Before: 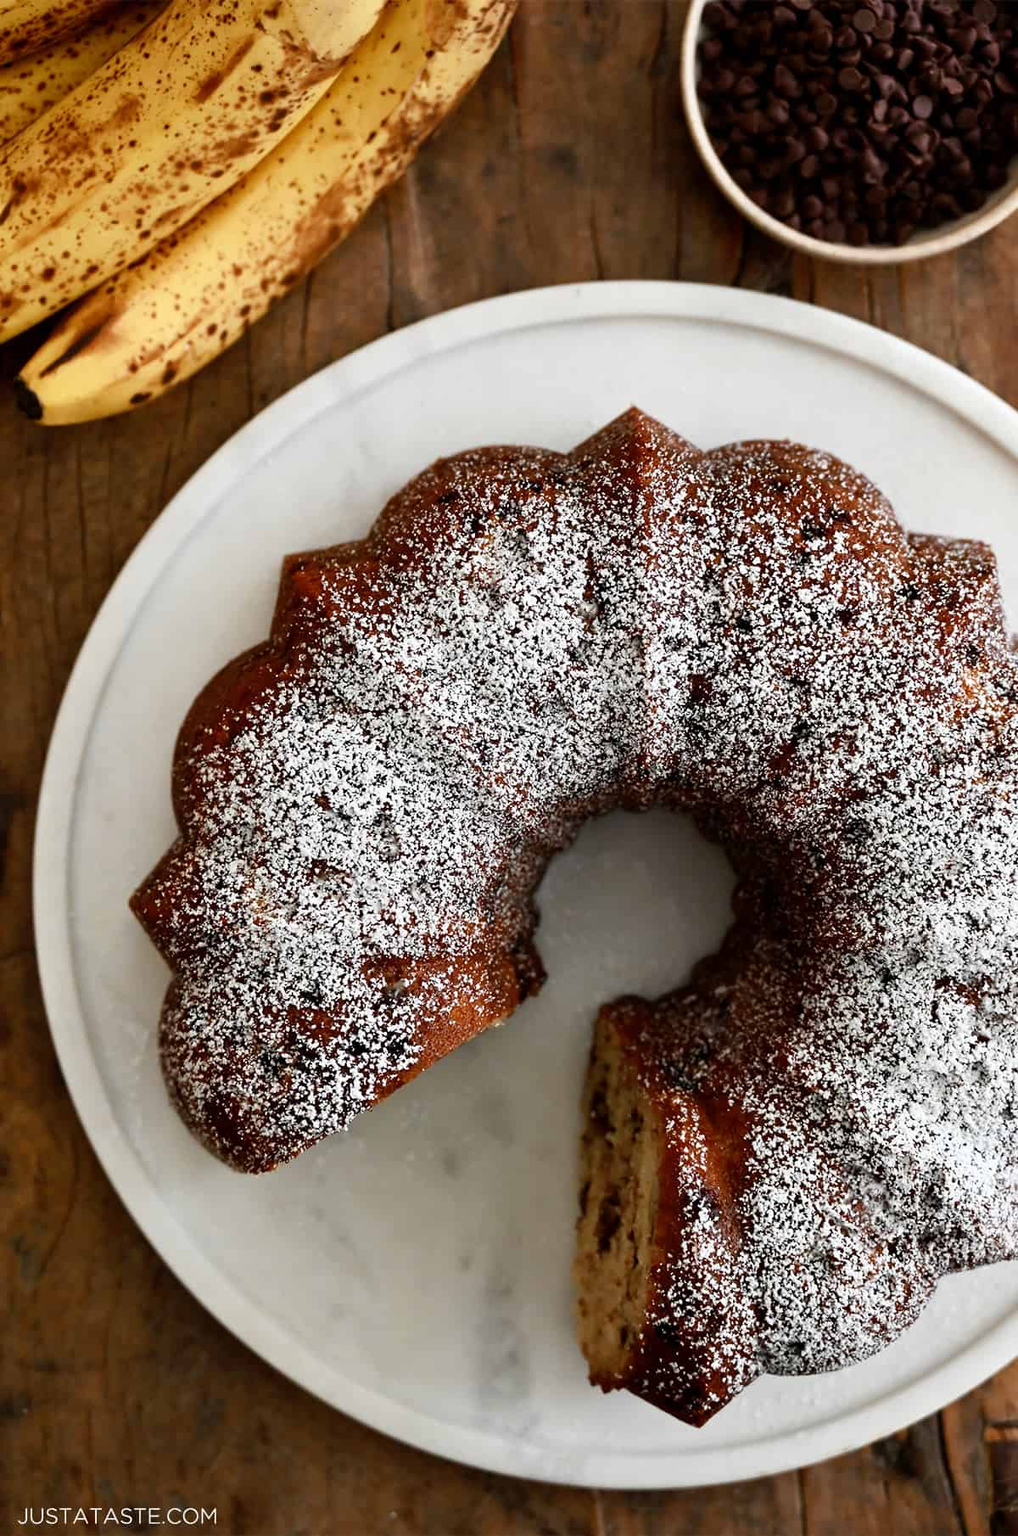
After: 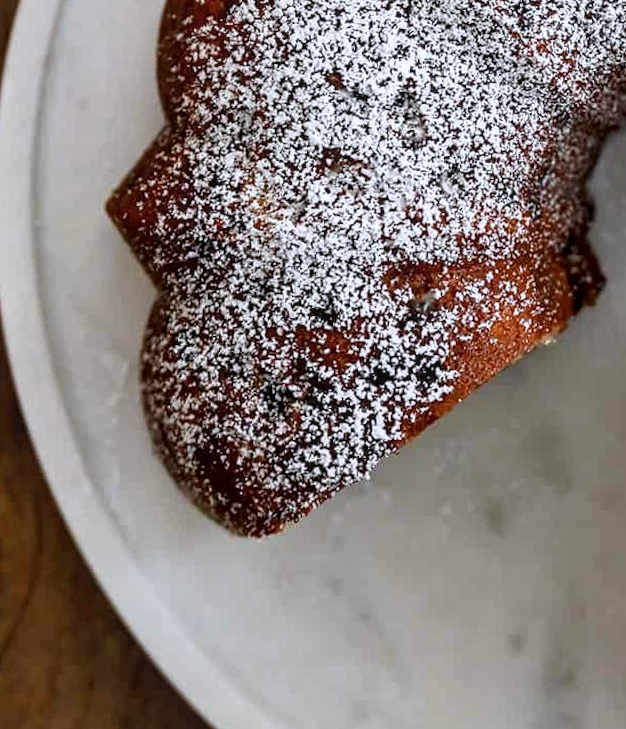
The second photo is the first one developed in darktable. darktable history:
rotate and perspective: rotation -1.68°, lens shift (vertical) -0.146, crop left 0.049, crop right 0.912, crop top 0.032, crop bottom 0.96
color calibration: illuminant as shot in camera, x 0.358, y 0.373, temperature 4628.91 K
crop: top 44.483%, right 43.593%, bottom 12.892%
local contrast: on, module defaults
